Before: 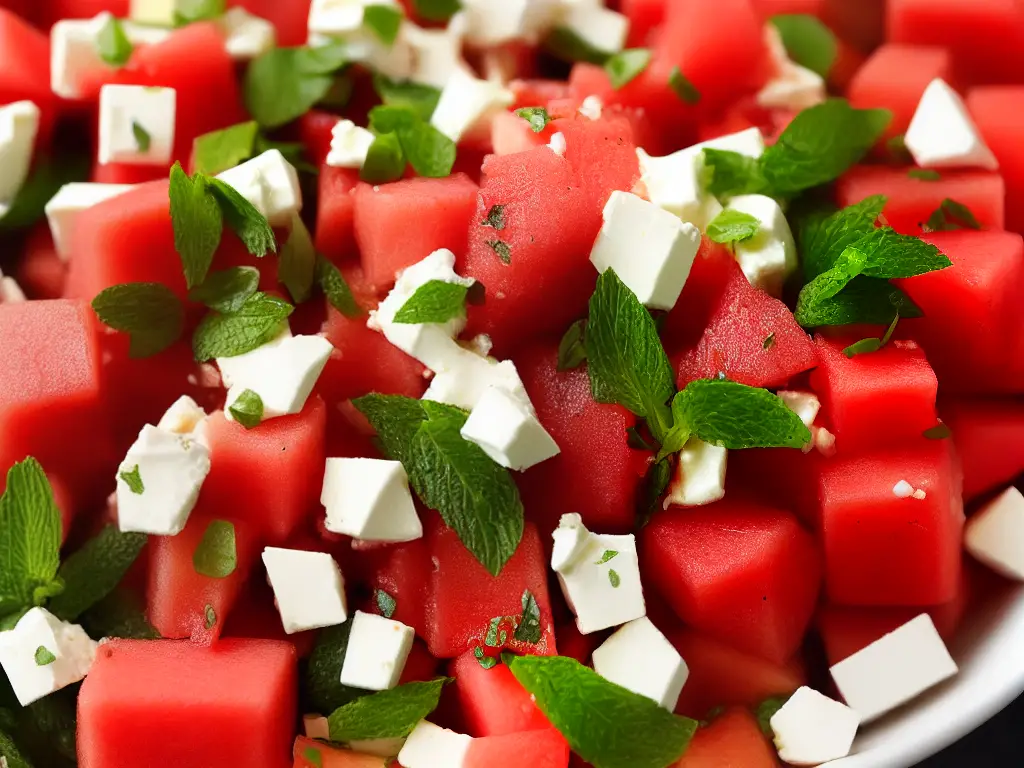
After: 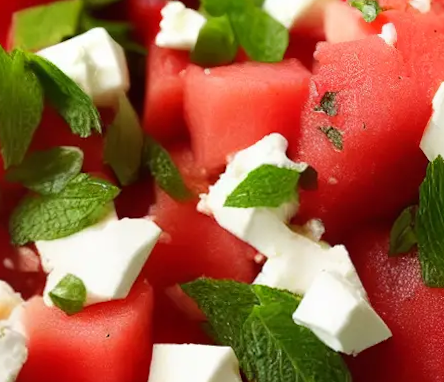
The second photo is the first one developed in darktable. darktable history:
crop: left 20.248%, top 10.86%, right 35.675%, bottom 34.321%
rotate and perspective: rotation -0.013°, lens shift (vertical) -0.027, lens shift (horizontal) 0.178, crop left 0.016, crop right 0.989, crop top 0.082, crop bottom 0.918
